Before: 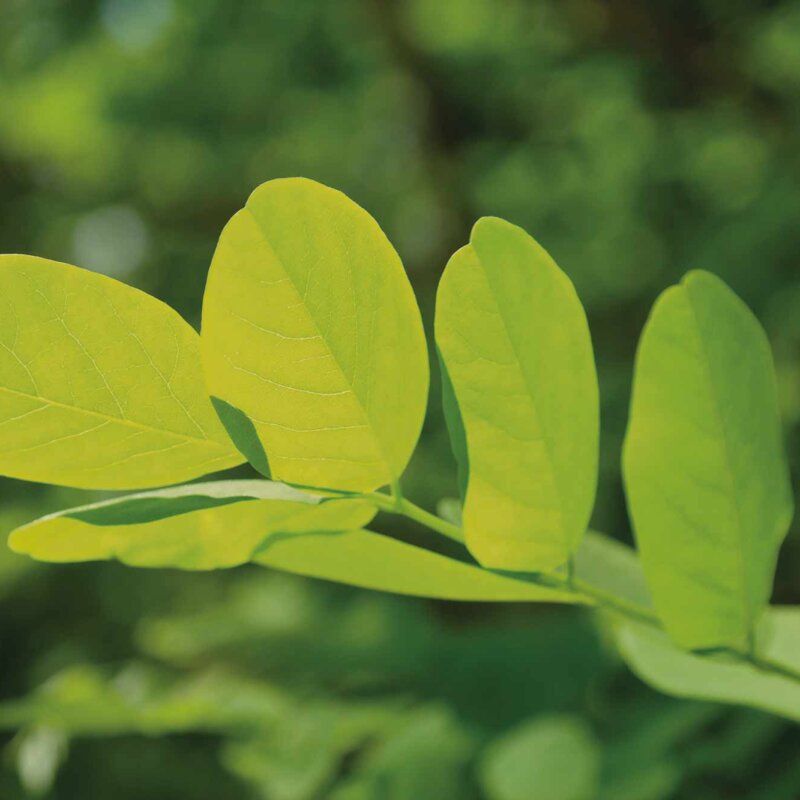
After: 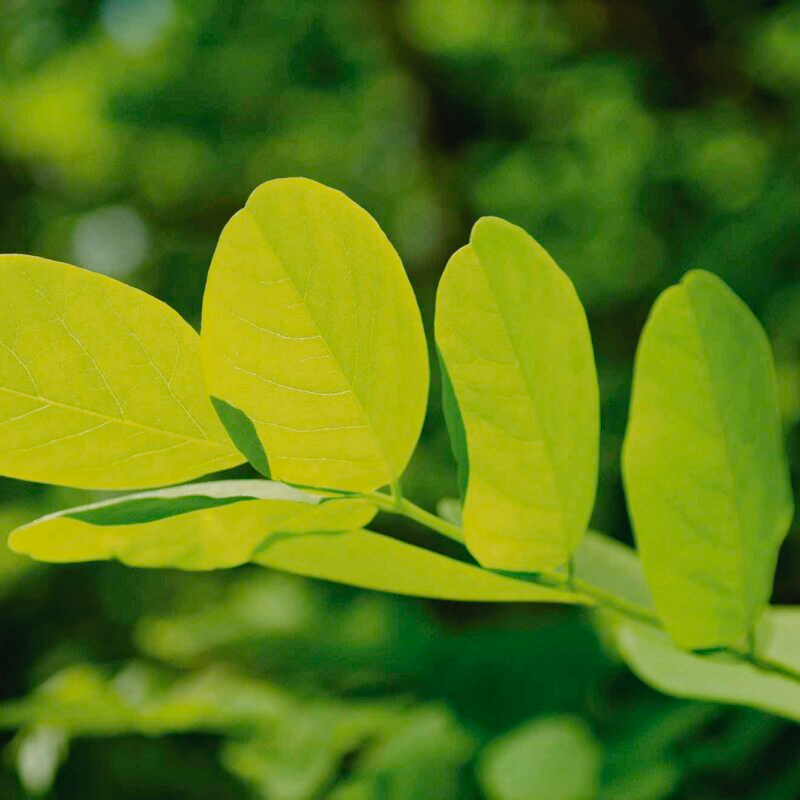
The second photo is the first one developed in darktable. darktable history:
haze removal: compatibility mode true, adaptive false
tone curve: curves: ch0 [(0, 0) (0.003, 0.016) (0.011, 0.015) (0.025, 0.017) (0.044, 0.026) (0.069, 0.034) (0.1, 0.043) (0.136, 0.068) (0.177, 0.119) (0.224, 0.175) (0.277, 0.251) (0.335, 0.328) (0.399, 0.415) (0.468, 0.499) (0.543, 0.58) (0.623, 0.659) (0.709, 0.731) (0.801, 0.807) (0.898, 0.895) (1, 1)], preserve colors none
